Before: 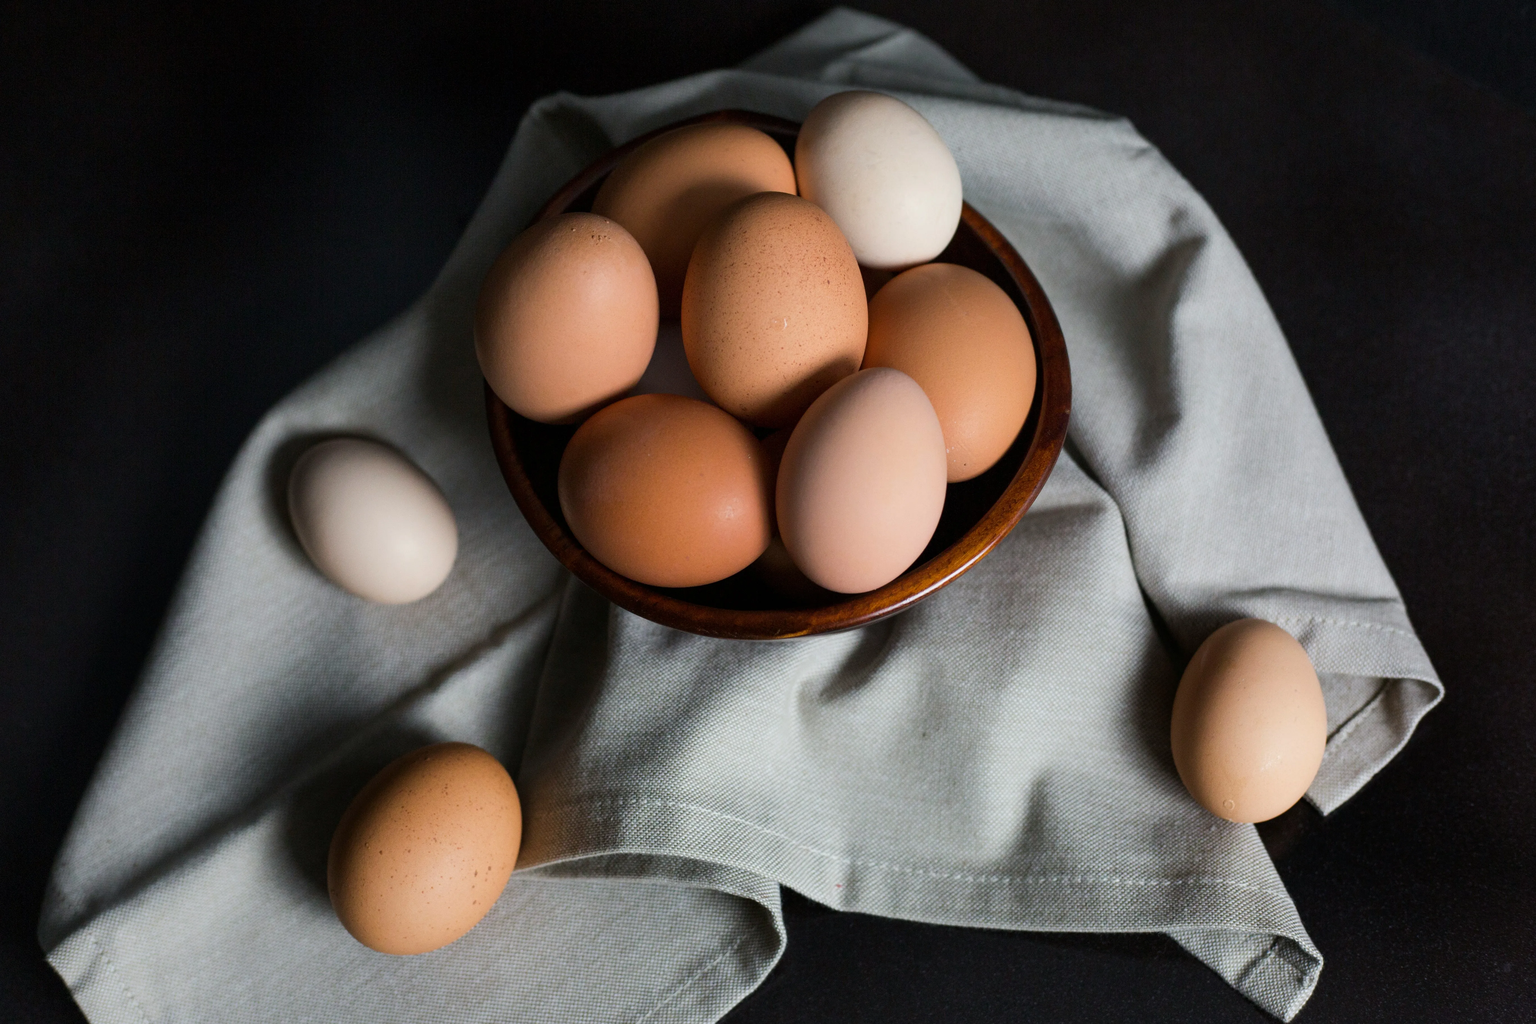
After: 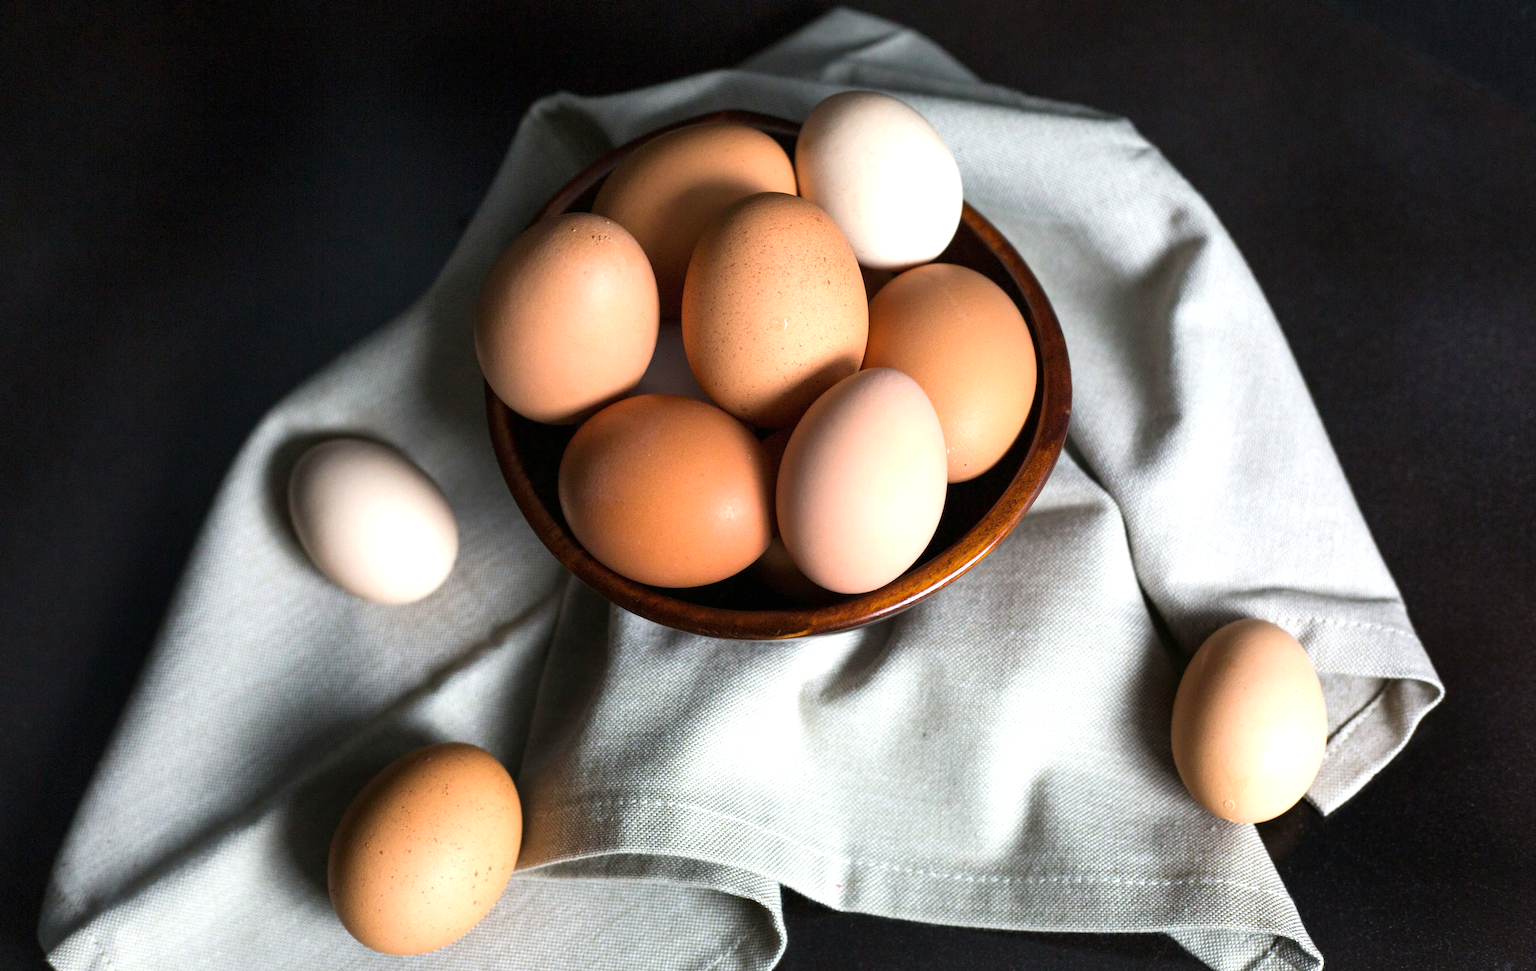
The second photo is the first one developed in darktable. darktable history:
exposure: exposure 0.948 EV, compensate highlight preservation false
crop and rotate: top 0.003%, bottom 5.13%
